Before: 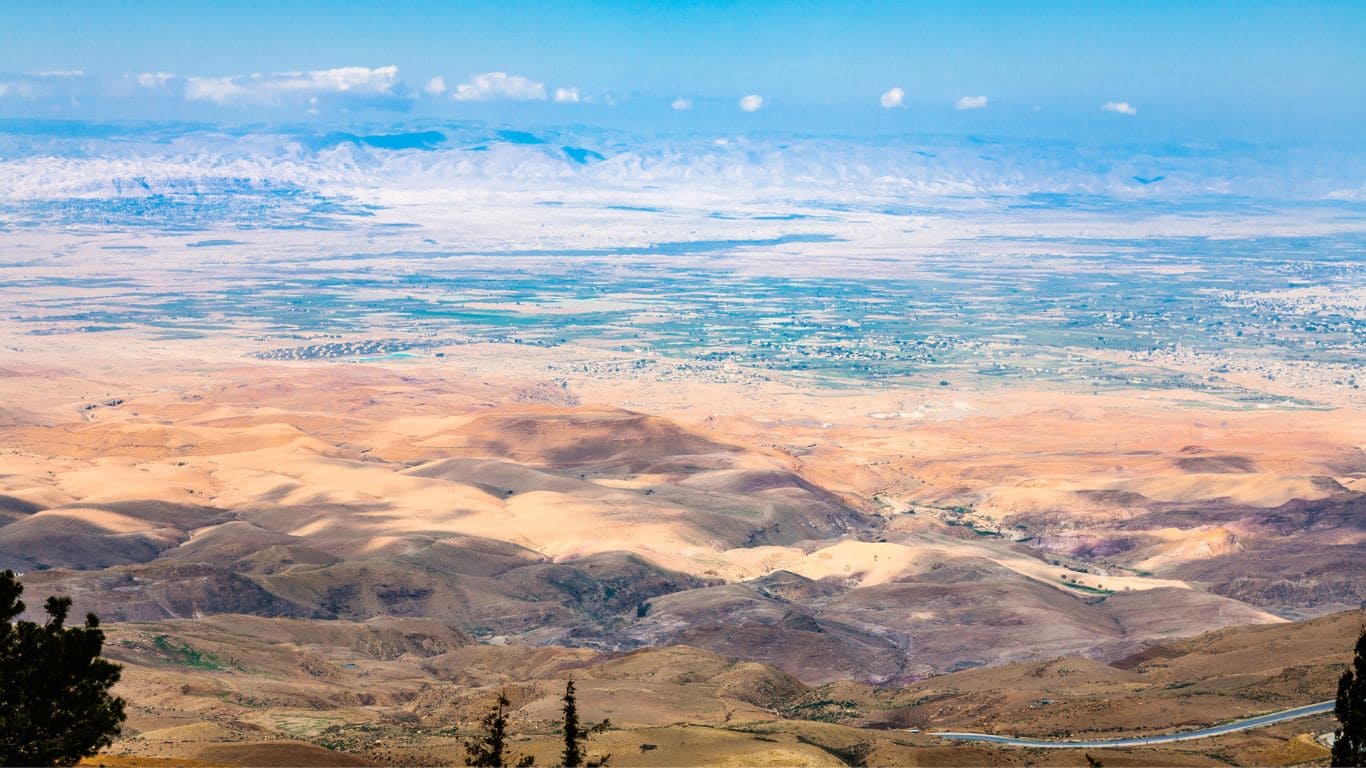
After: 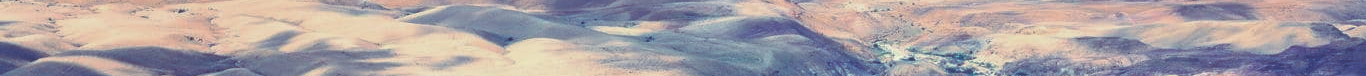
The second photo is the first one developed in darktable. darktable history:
rgb curve: curves: ch0 [(0, 0.186) (0.314, 0.284) (0.576, 0.466) (0.805, 0.691) (0.936, 0.886)]; ch1 [(0, 0.186) (0.314, 0.284) (0.581, 0.534) (0.771, 0.746) (0.936, 0.958)]; ch2 [(0, 0.216) (0.275, 0.39) (1, 1)], mode RGB, independent channels, compensate middle gray true, preserve colors none
crop and rotate: top 59.084%, bottom 30.916%
